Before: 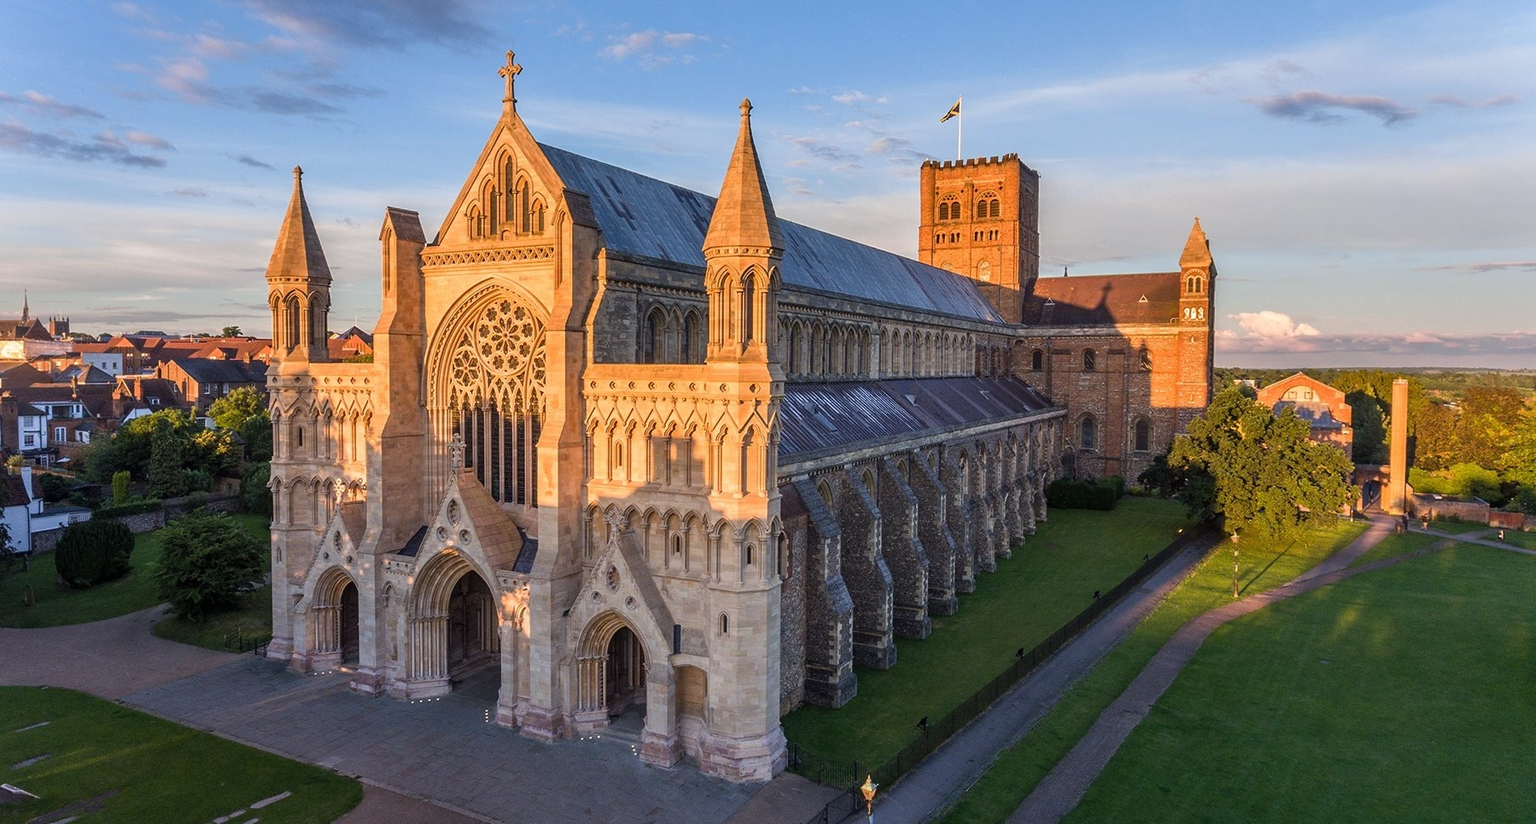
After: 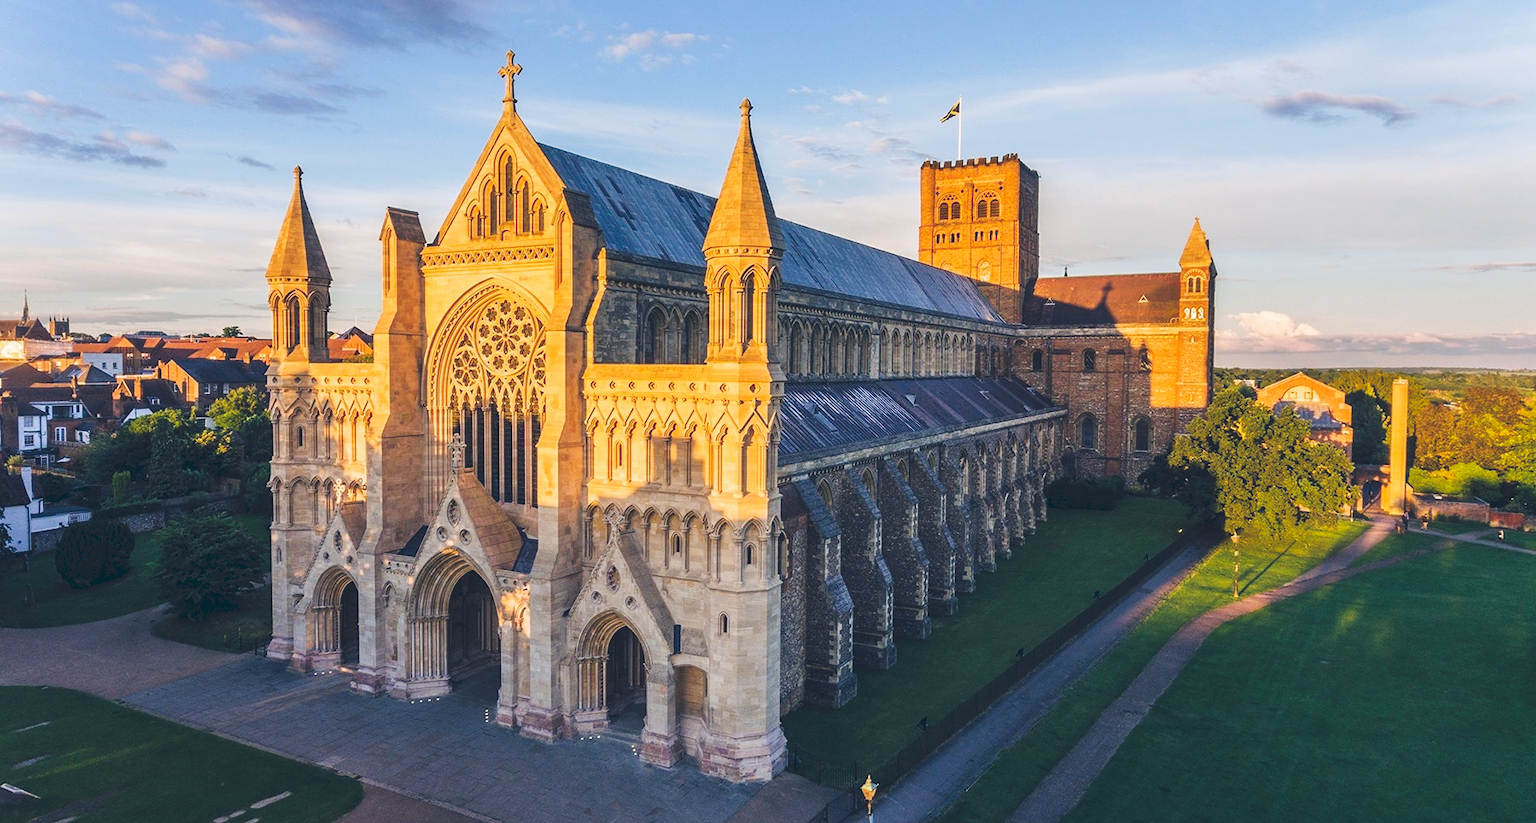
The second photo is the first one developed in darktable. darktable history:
tone curve: curves: ch0 [(0, 0) (0.003, 0.117) (0.011, 0.125) (0.025, 0.133) (0.044, 0.144) (0.069, 0.152) (0.1, 0.167) (0.136, 0.186) (0.177, 0.21) (0.224, 0.244) (0.277, 0.295) (0.335, 0.357) (0.399, 0.445) (0.468, 0.531) (0.543, 0.629) (0.623, 0.716) (0.709, 0.803) (0.801, 0.876) (0.898, 0.939) (1, 1)], preserve colors none
color look up table: target L [94.04, 90.62, 86.75, 87.57, 61.88, 65.76, 65.03, 56.6, 45.07, 31.92, 21.86, 3.447, 200.4, 90.16, 78.99, 74.8, 70.09, 65.34, 55.85, 58.74, 55.66, 57.85, 55.97, 47.96, 46.61, 46.05, 30.95, 30.31, 19.6, 73.15, 70.86, 59.28, 59.81, 53.18, 57.61, 44.5, 42.78, 33.56, 36.55, 32.67, 27.22, 11.36, 8.863, 84.56, 68.39, 67.02, 65.94, 45.86, 44.77], target a [-25.98, -24.71, -36.76, -41.34, -52.78, -52.95, -21.78, -16.14, -27.7, -31.53, -24.74, -8.24, 0, 6.678, 8.971, 24.39, 33.16, 1.448, 49.99, 5.829, 54.42, 25.71, 34.92, 67.46, 59.47, 56.7, 4.892, -2.713, 24.13, 26.88, 46.61, 59.27, 51.33, 81.36, 72.41, 62.62, 35.5, 23.09, 57.41, 57.62, 35.84, 29.62, 3.36, -5.722, -20.98, -33.25, -2.089, -6.012, -21.88], target b [75.47, 10.16, 40.4, 4.442, 42.41, 25.98, 24.24, 9.313, 33.64, 14.27, 1.93, -16.88, 0, 2.386, 74.76, 34.44, 21.2, 60.75, 56.77, 4.467, 28.33, 24.24, 59.51, 9.802, 32.36, 47.68, -1.847, 24.75, 11.01, -23.28, -41.9, -12.88, -15.66, -45.56, -60.55, -10.94, -83.34, -68.02, -27.02, -61.2, -18, -53.34, -38.01, -20.08, -26.76, -2.365, -48.74, -43.84, -8.454], num patches 49
